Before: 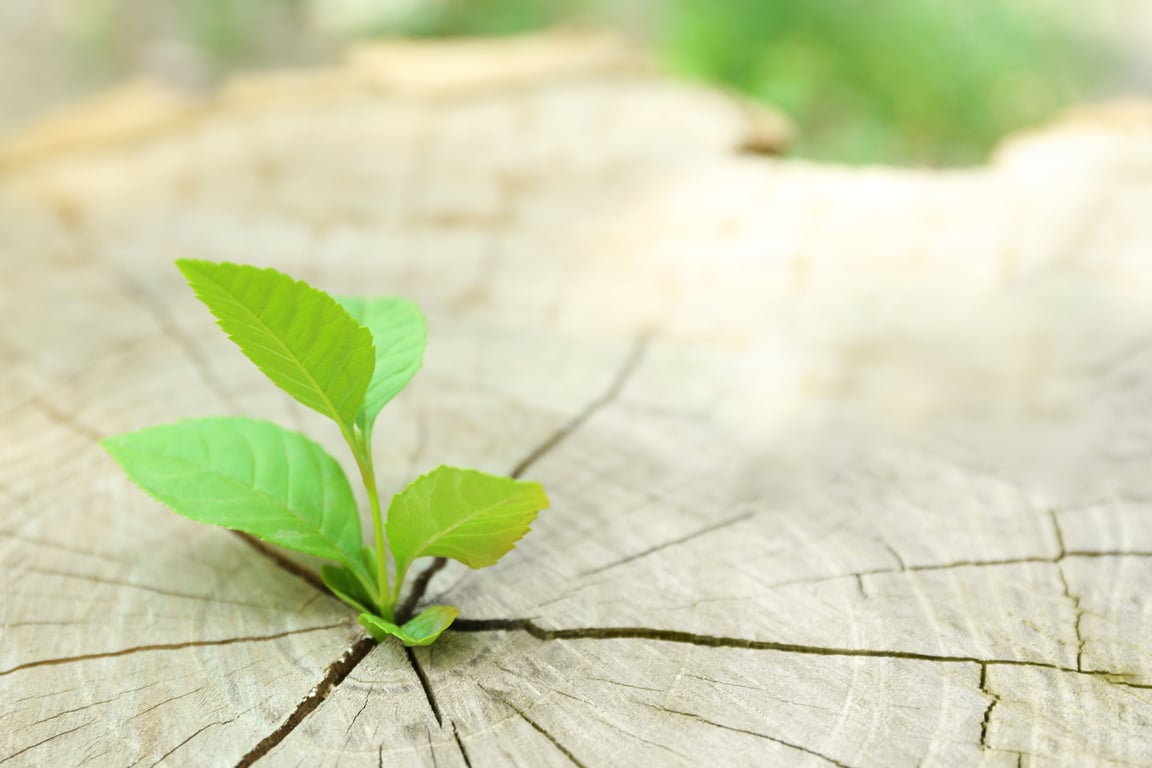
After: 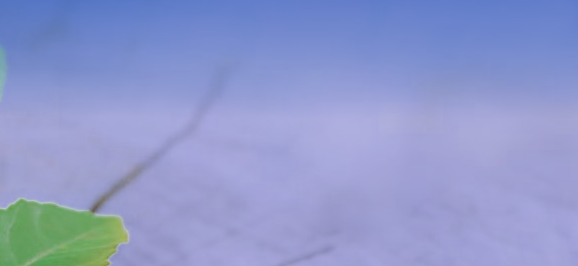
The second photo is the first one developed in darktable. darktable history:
local contrast: on, module defaults
white balance: red 0.98, blue 1.61
graduated density: density 2.02 EV, hardness 44%, rotation 0.374°, offset 8.21, hue 208.8°, saturation 97%
crop: left 36.607%, top 34.735%, right 13.146%, bottom 30.611%
exposure: black level correction 0, compensate exposure bias true, compensate highlight preservation false
filmic rgb: black relative exposure -4.88 EV, hardness 2.82
color zones: curves: ch0 [(0, 0.5) (0.125, 0.4) (0.25, 0.5) (0.375, 0.4) (0.5, 0.4) (0.625, 0.35) (0.75, 0.35) (0.875, 0.5)]; ch1 [(0, 0.35) (0.125, 0.45) (0.25, 0.35) (0.375, 0.35) (0.5, 0.35) (0.625, 0.35) (0.75, 0.45) (0.875, 0.35)]; ch2 [(0, 0.6) (0.125, 0.5) (0.25, 0.5) (0.375, 0.6) (0.5, 0.6) (0.625, 0.5) (0.75, 0.5) (0.875, 0.5)]
